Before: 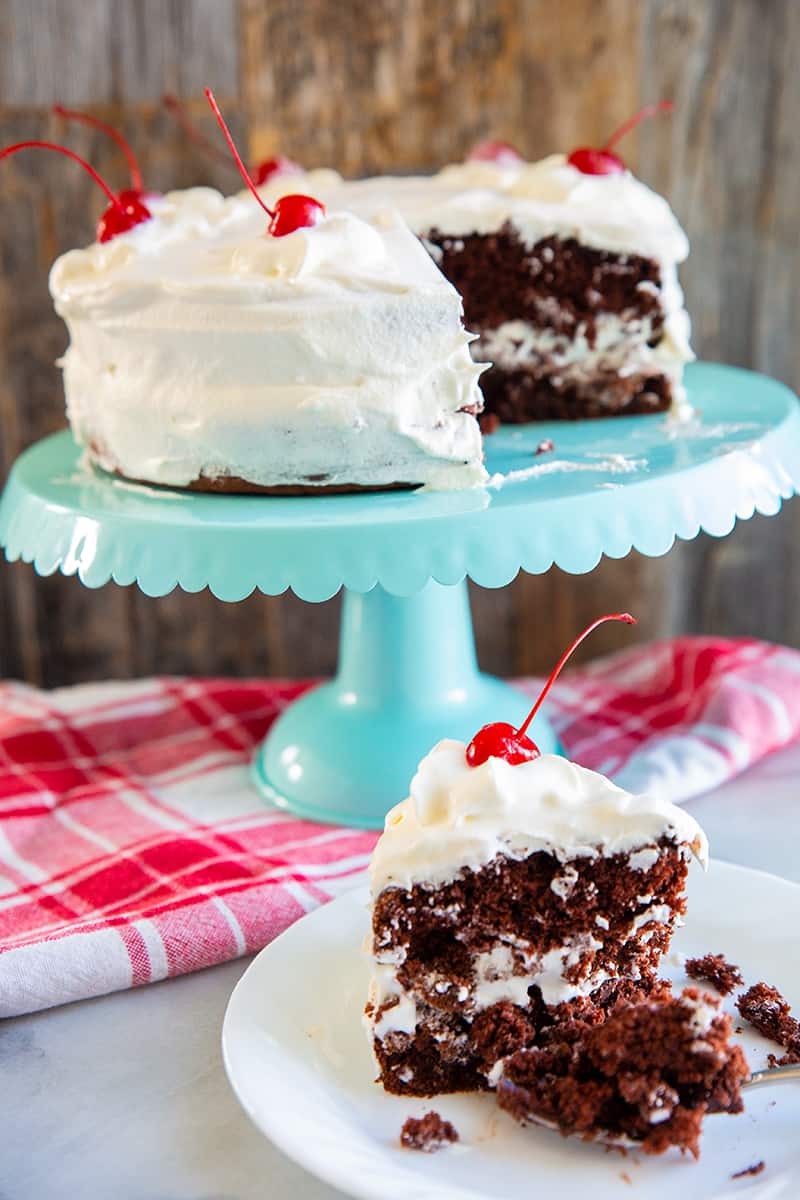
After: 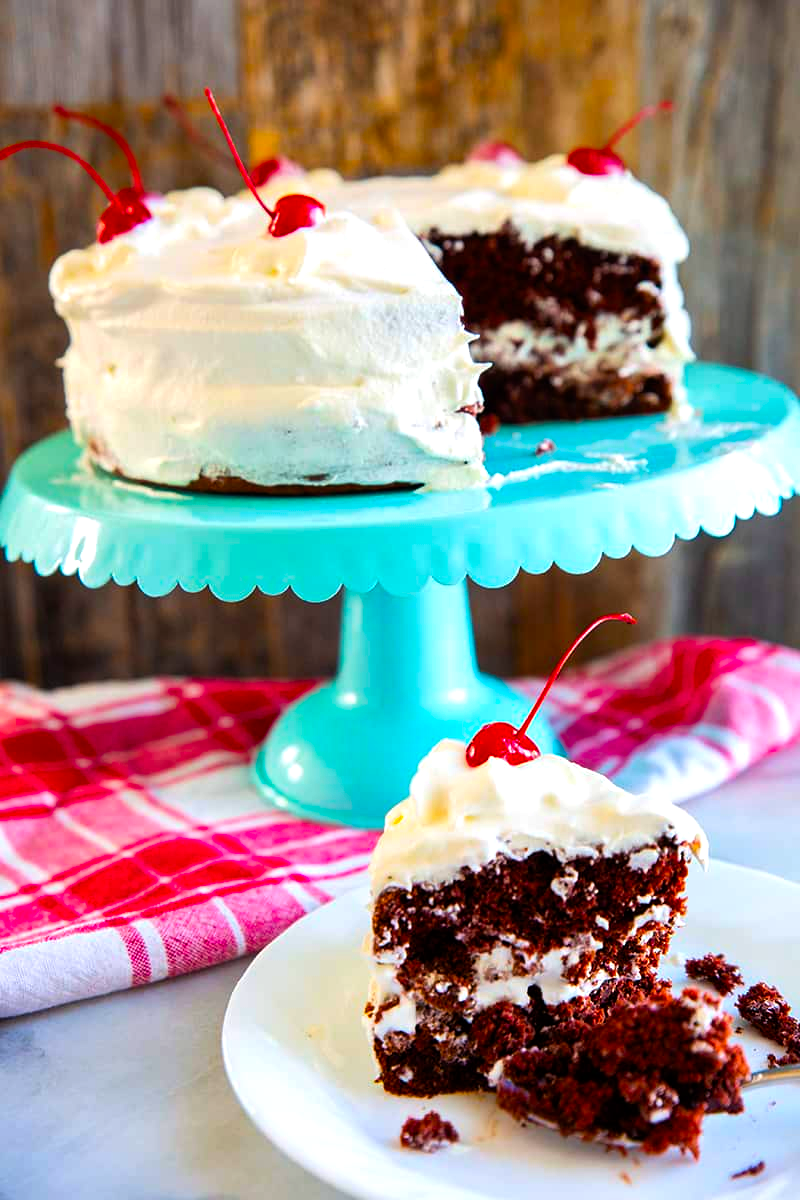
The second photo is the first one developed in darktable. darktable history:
color balance rgb: power › luminance -14.928%, highlights gain › luminance 17.286%, perceptual saturation grading › global saturation 24.909%, global vibrance 29.713%
color correction: highlights b* 0.004, saturation 1.28
